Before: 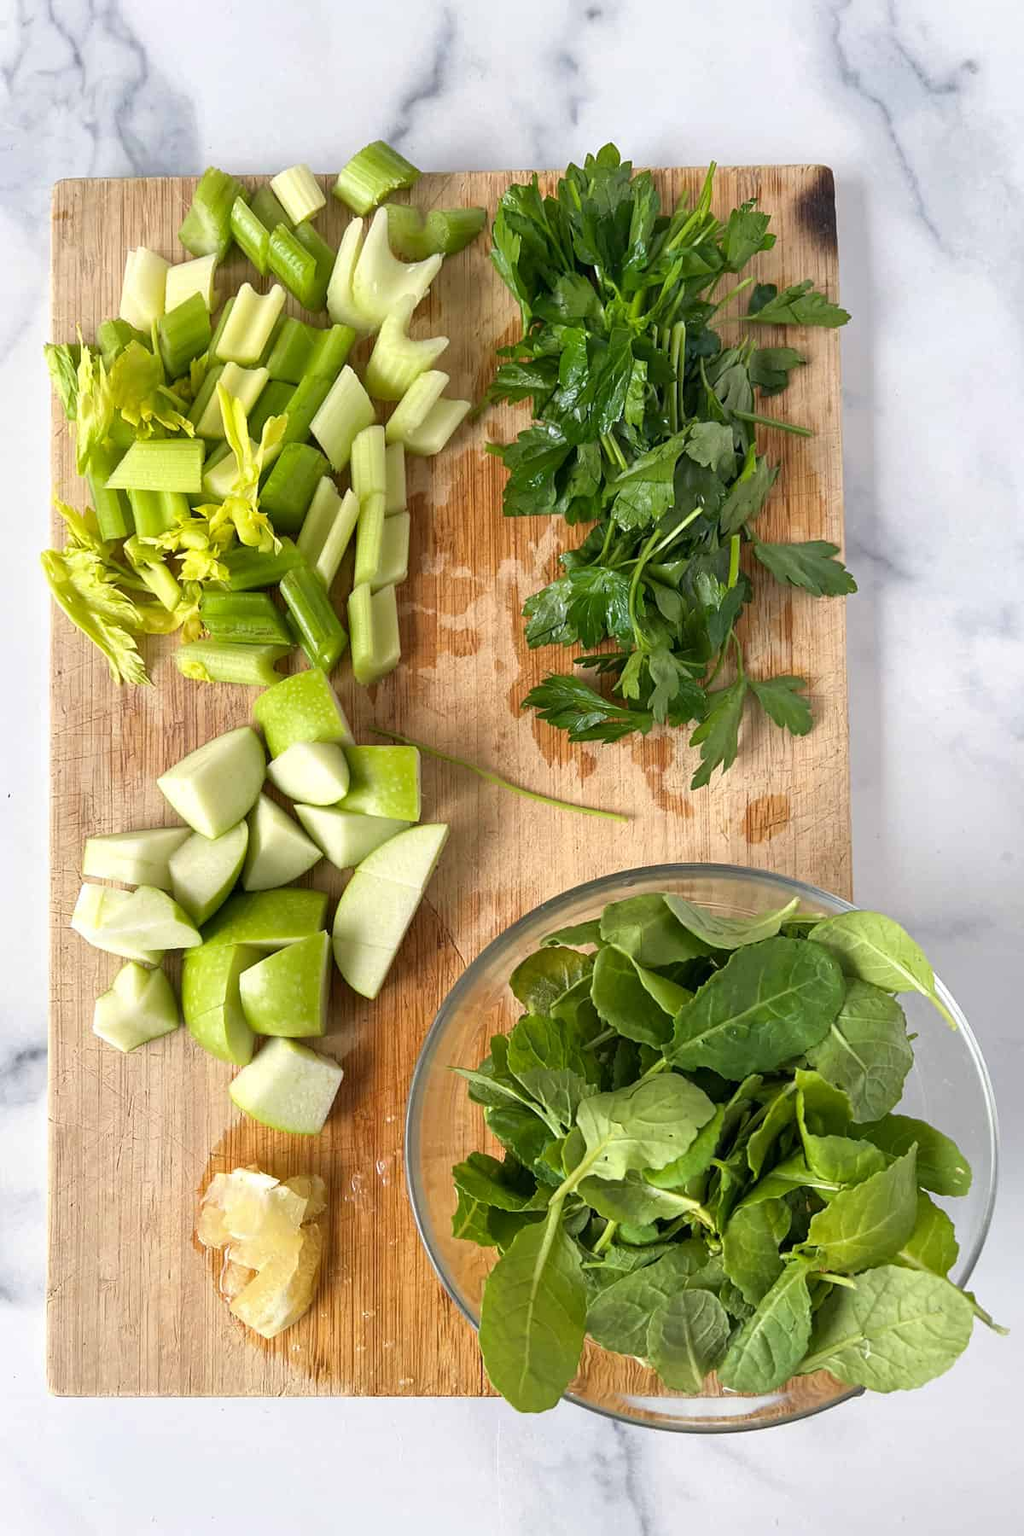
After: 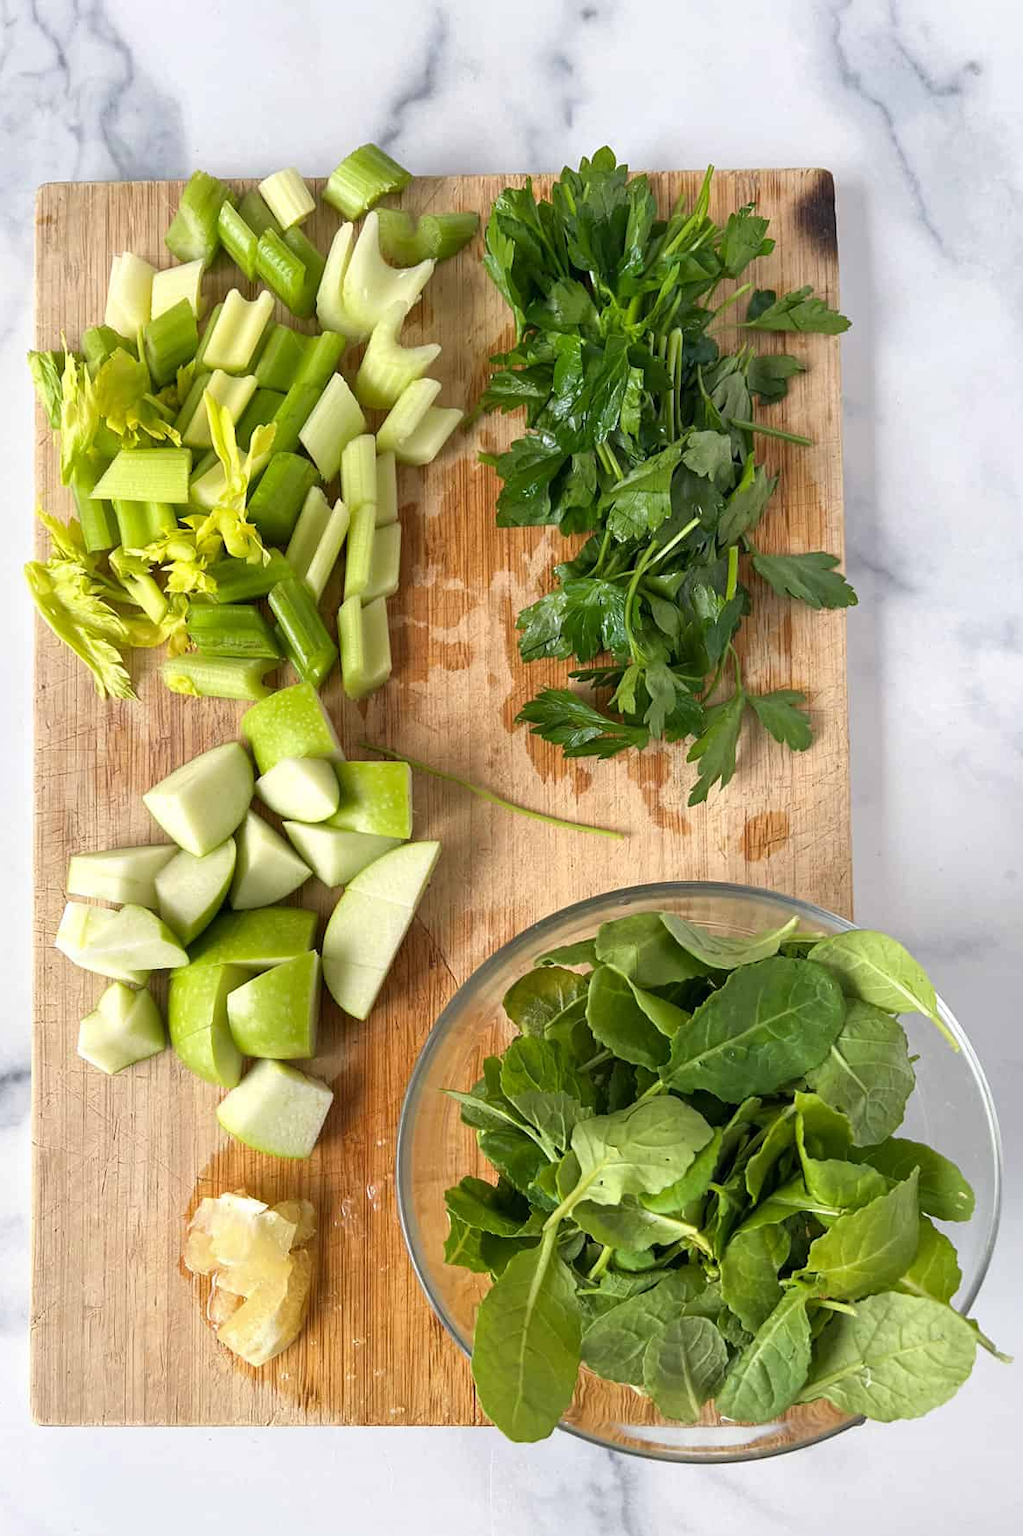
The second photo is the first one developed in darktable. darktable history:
crop: left 1.743%, right 0.268%, bottom 2.011%
